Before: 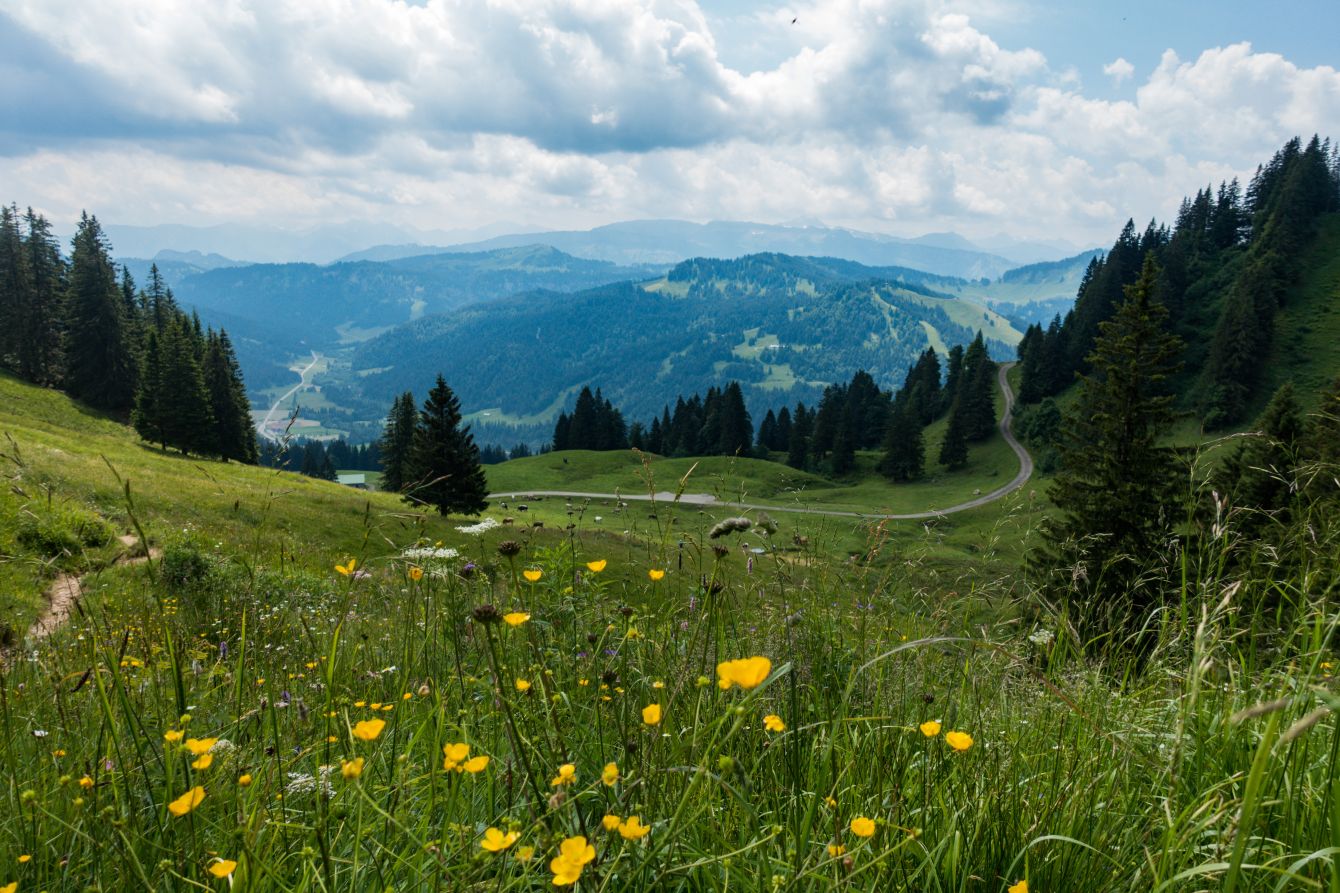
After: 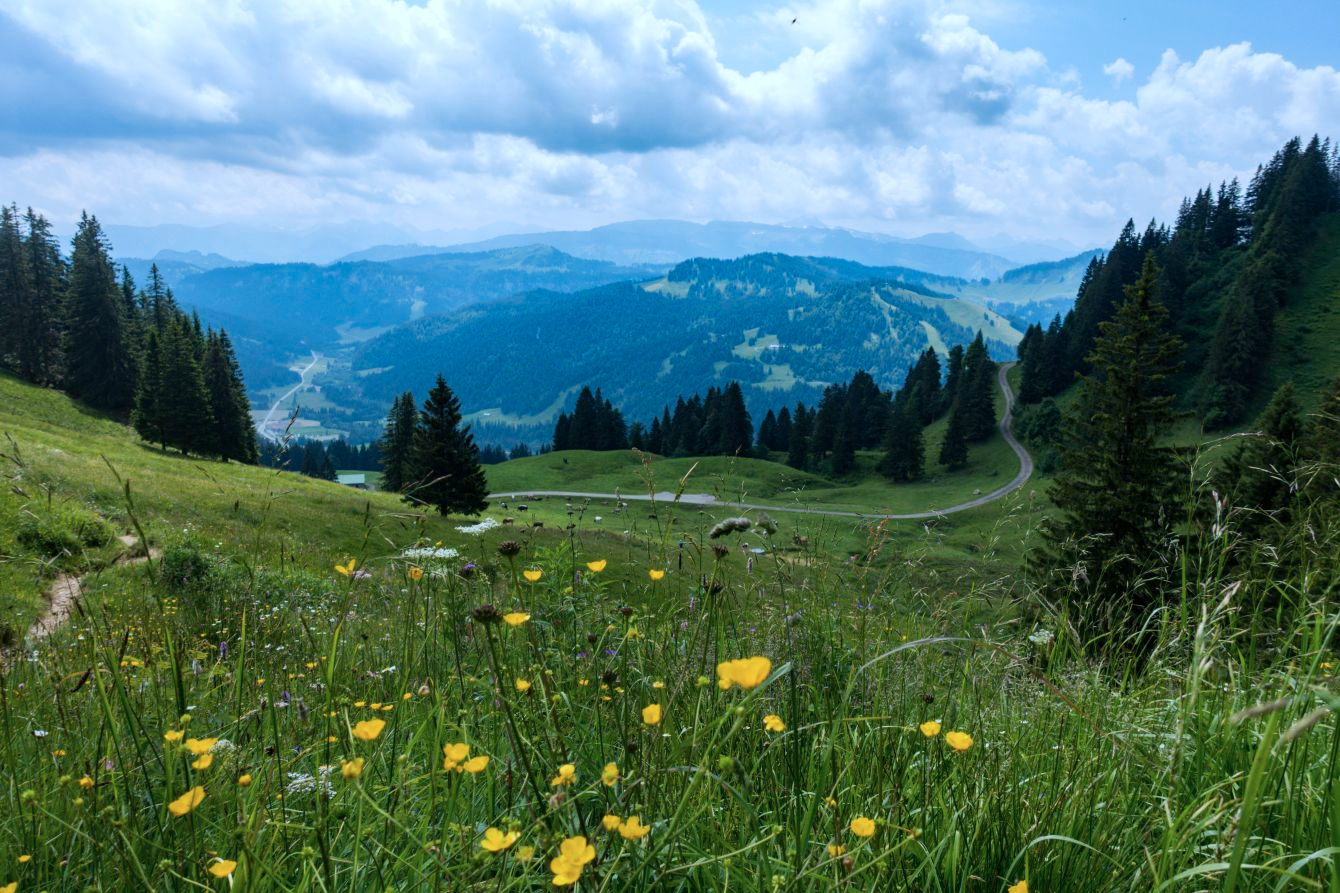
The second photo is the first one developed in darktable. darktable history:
color calibration: gray › normalize channels true, x 0.38, y 0.39, temperature 4083.1 K, gamut compression 0.014
